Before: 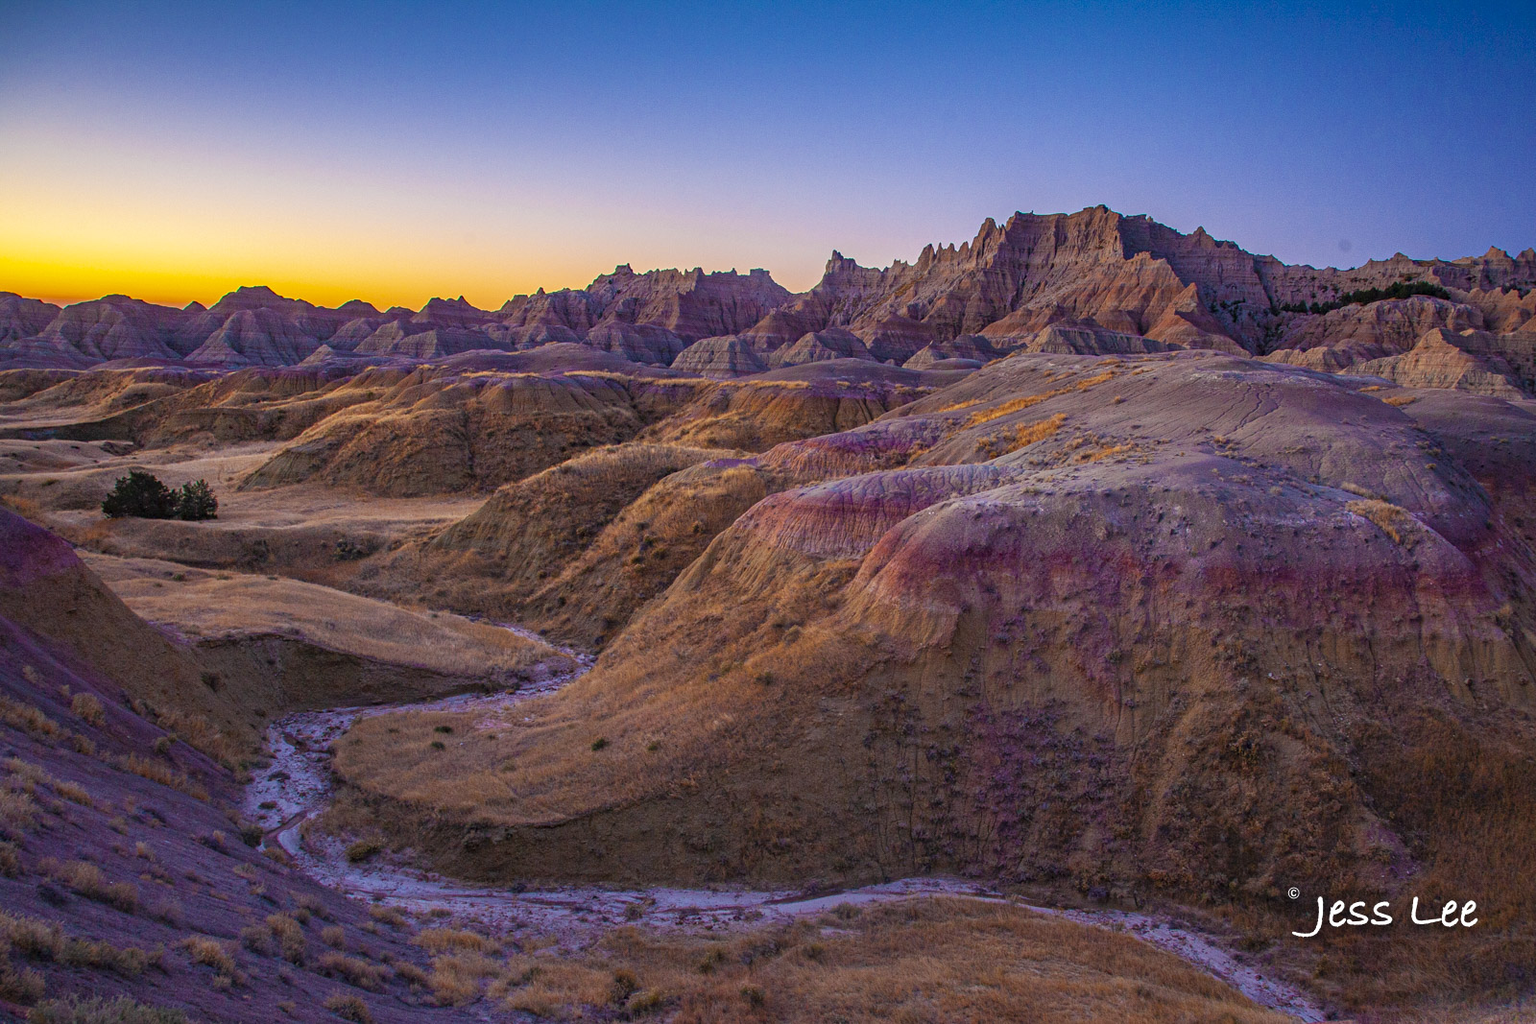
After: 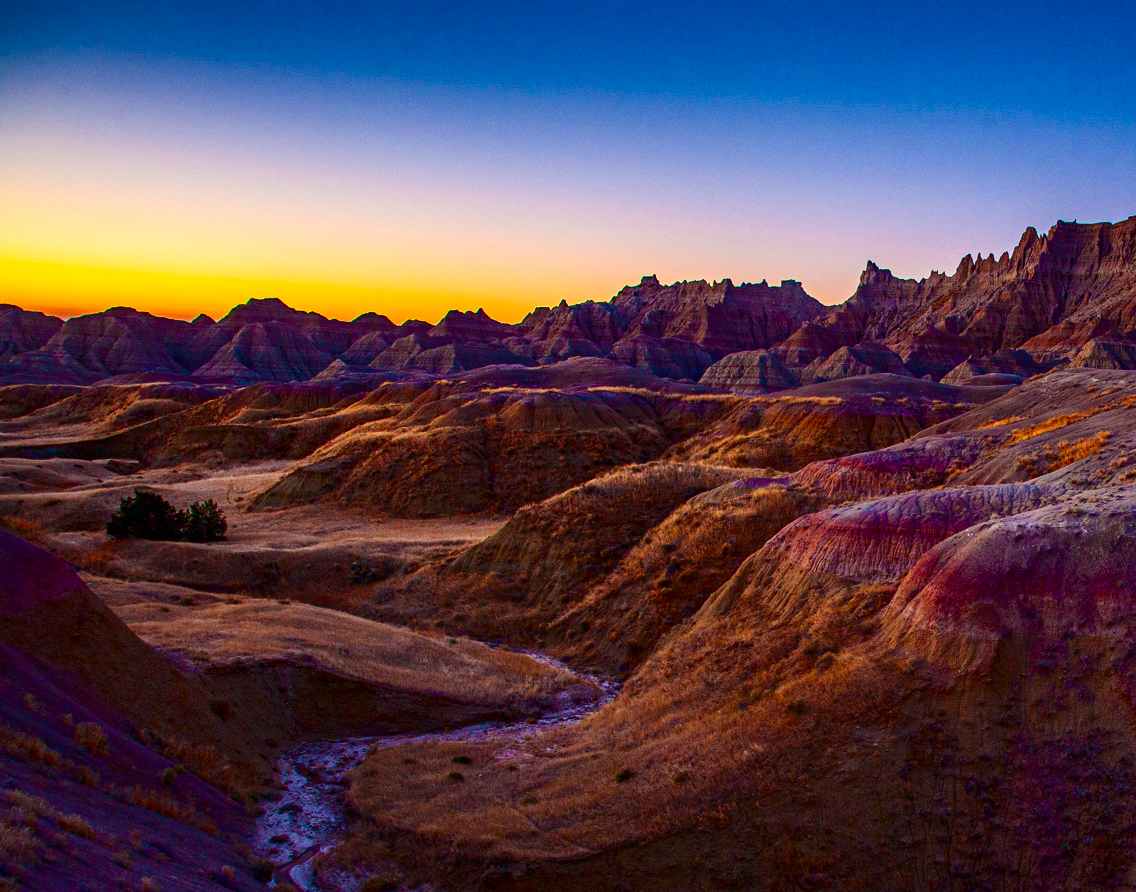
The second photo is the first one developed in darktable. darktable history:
contrast brightness saturation: contrast 0.217, brightness -0.189, saturation 0.237
exposure: compensate highlight preservation false
crop: right 28.965%, bottom 16.33%
